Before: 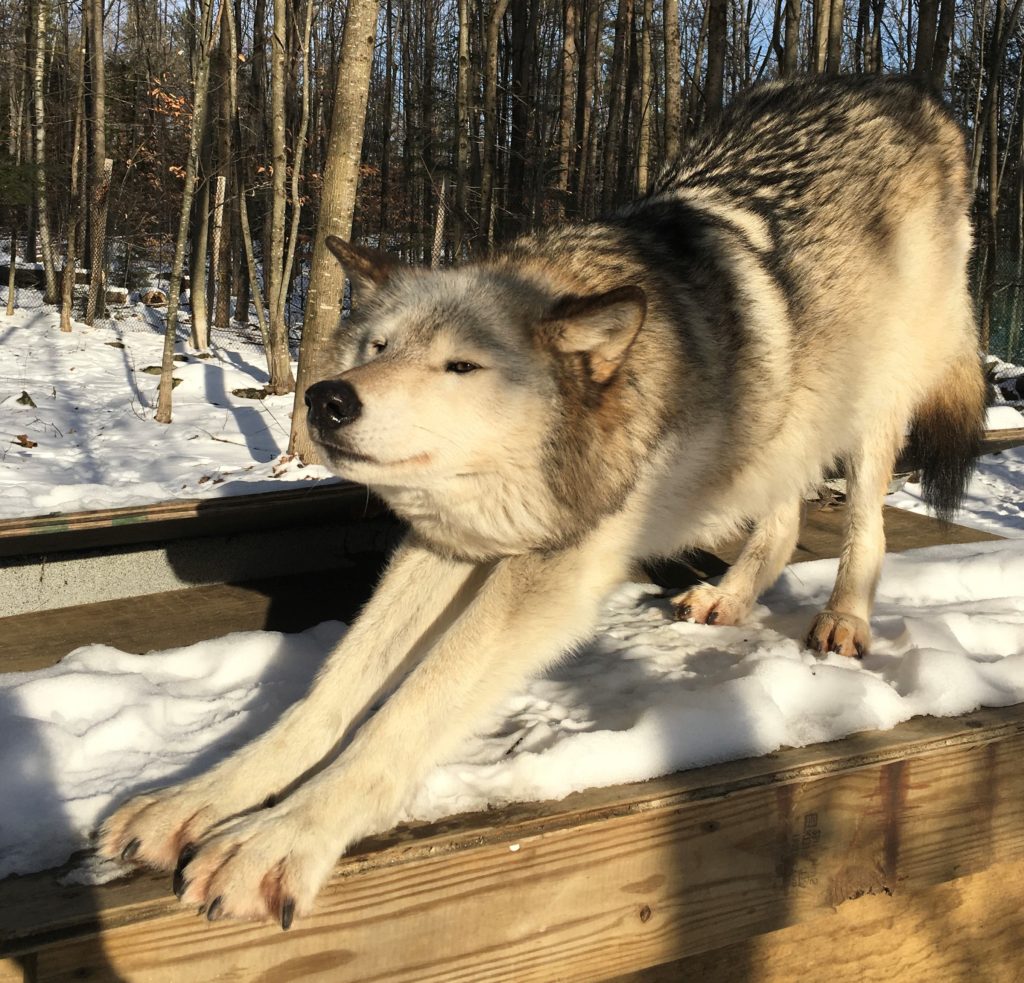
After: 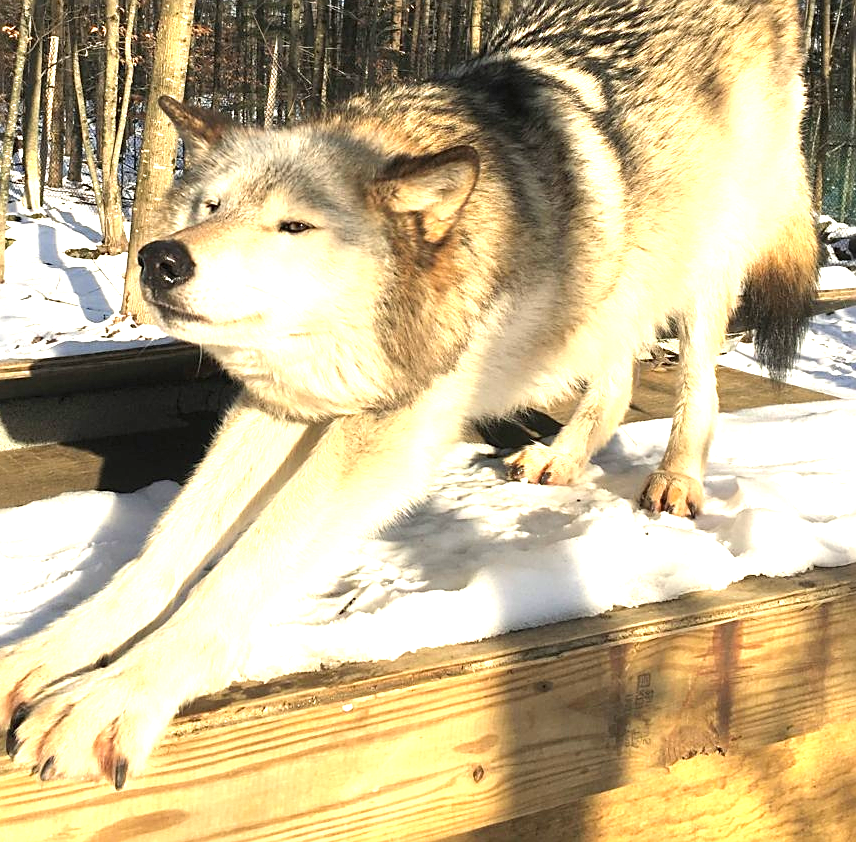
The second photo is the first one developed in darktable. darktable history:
contrast brightness saturation: contrast 0.03, brightness 0.06, saturation 0.13
sharpen: on, module defaults
crop: left 16.315%, top 14.246%
exposure: black level correction 0, exposure 1.3 EV, compensate exposure bias true, compensate highlight preservation false
